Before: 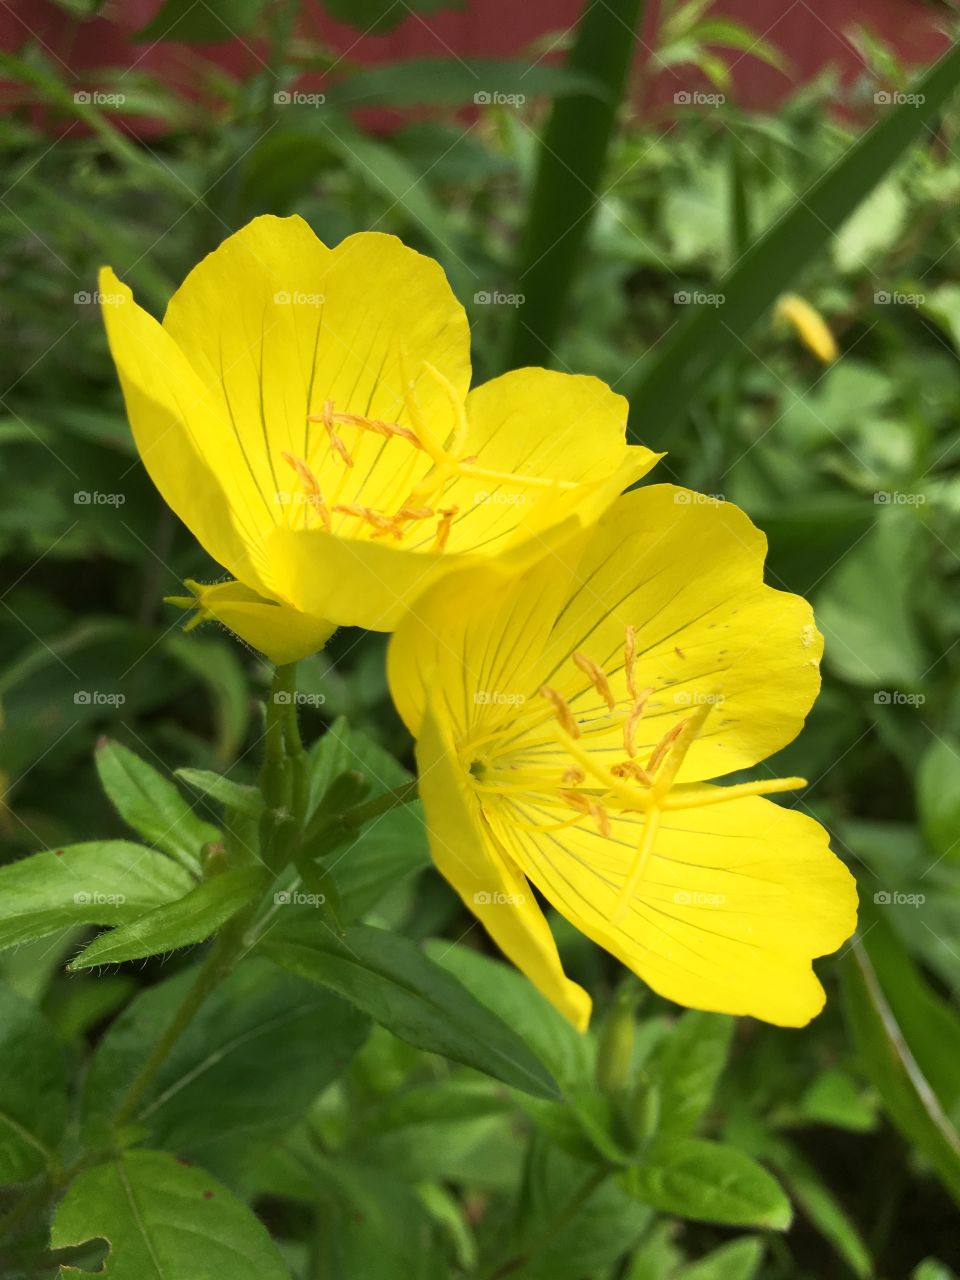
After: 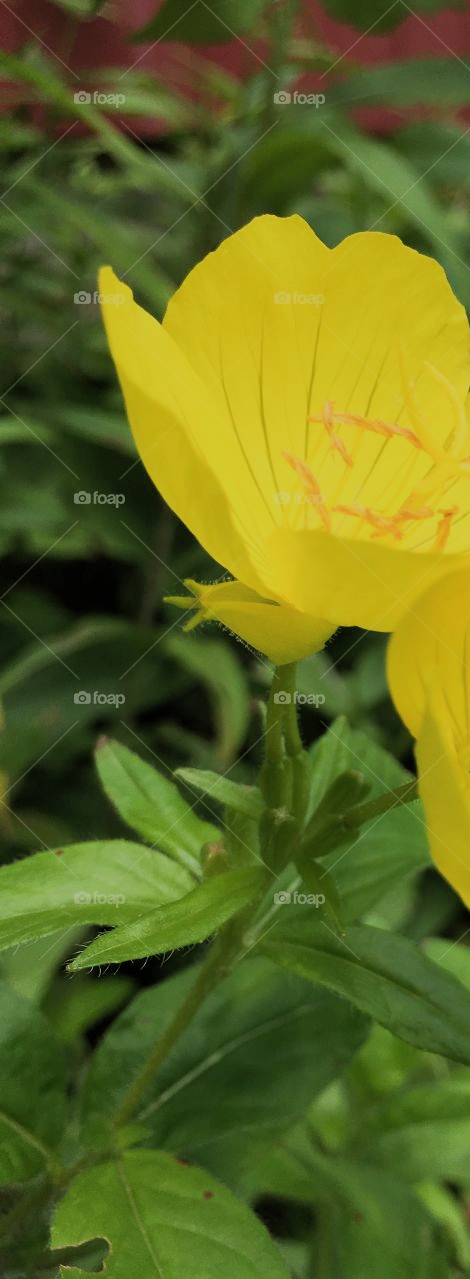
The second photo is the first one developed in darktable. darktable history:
exposure: compensate highlight preservation false
crop and rotate: left 0.053%, top 0%, right 50.972%
filmic rgb: middle gray luminance 29.99%, black relative exposure -9.01 EV, white relative exposure 6.99 EV, target black luminance 0%, hardness 2.92, latitude 2.27%, contrast 0.96, highlights saturation mix 5.42%, shadows ↔ highlights balance 12.27%, iterations of high-quality reconstruction 0
contrast brightness saturation: contrast 0.047, brightness 0.057, saturation 0.01
